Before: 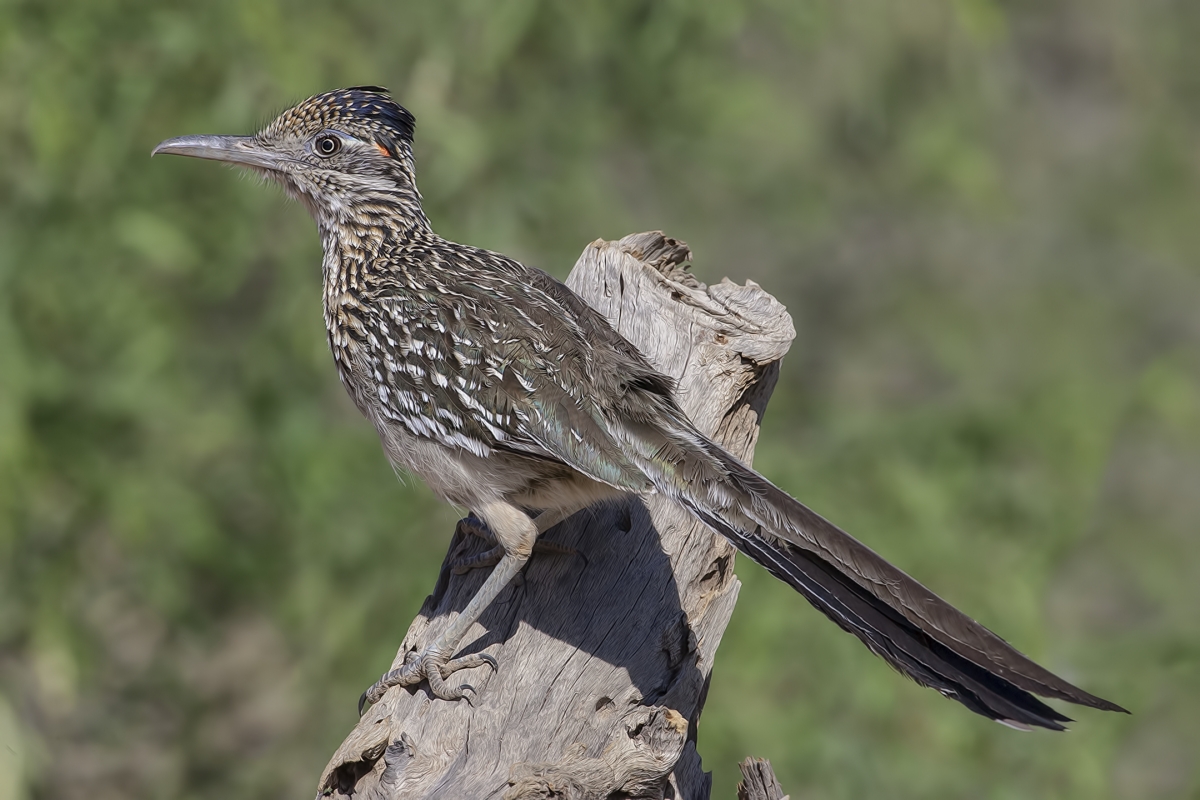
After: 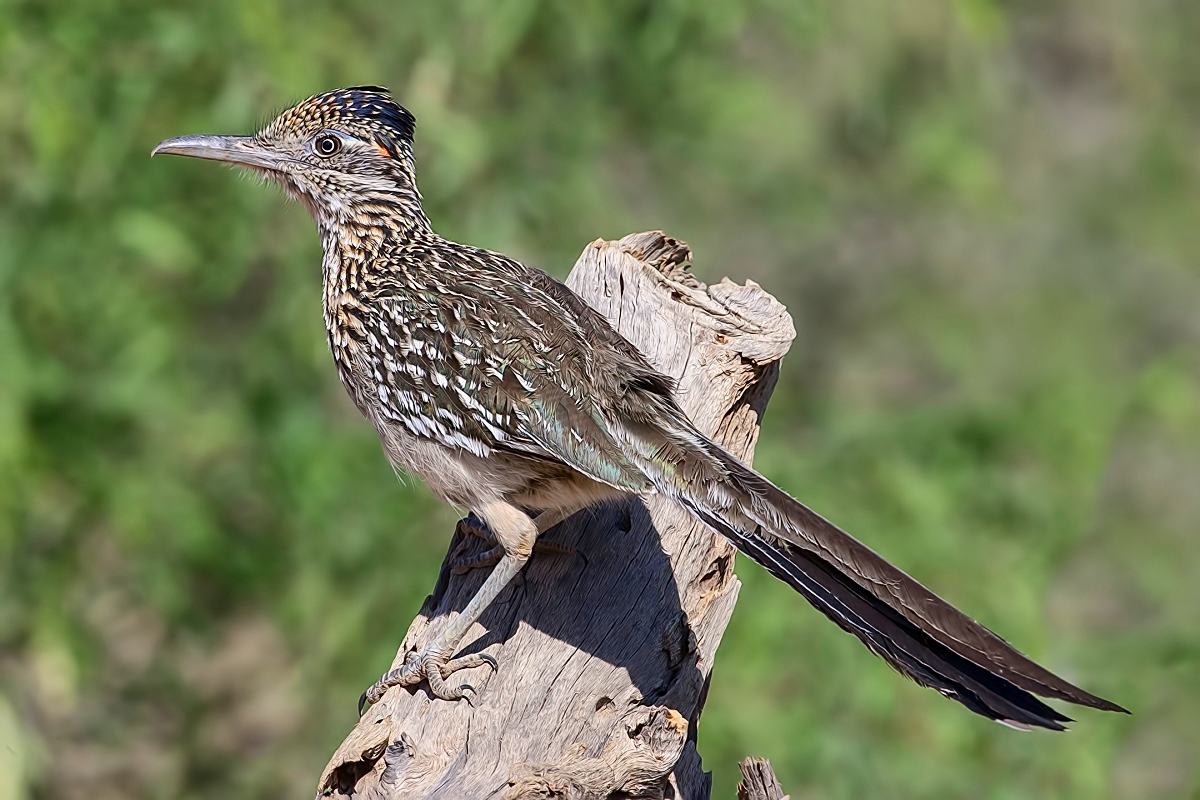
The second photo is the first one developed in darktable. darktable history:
sharpen: on, module defaults
contrast brightness saturation: contrast 0.23, brightness 0.1, saturation 0.29
